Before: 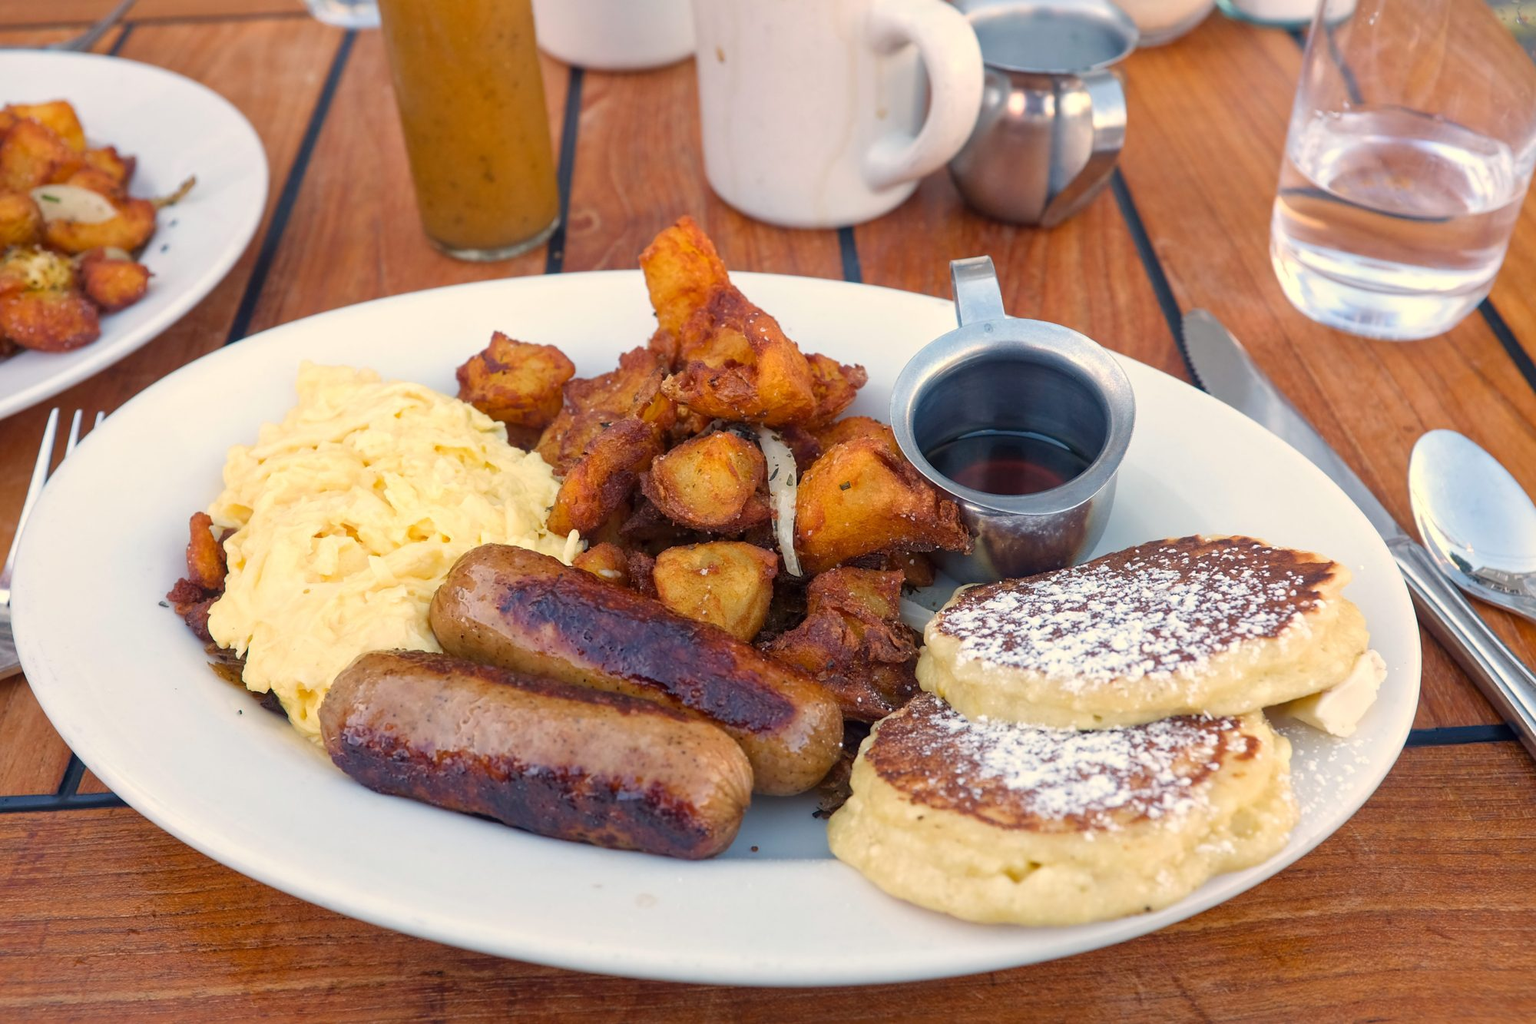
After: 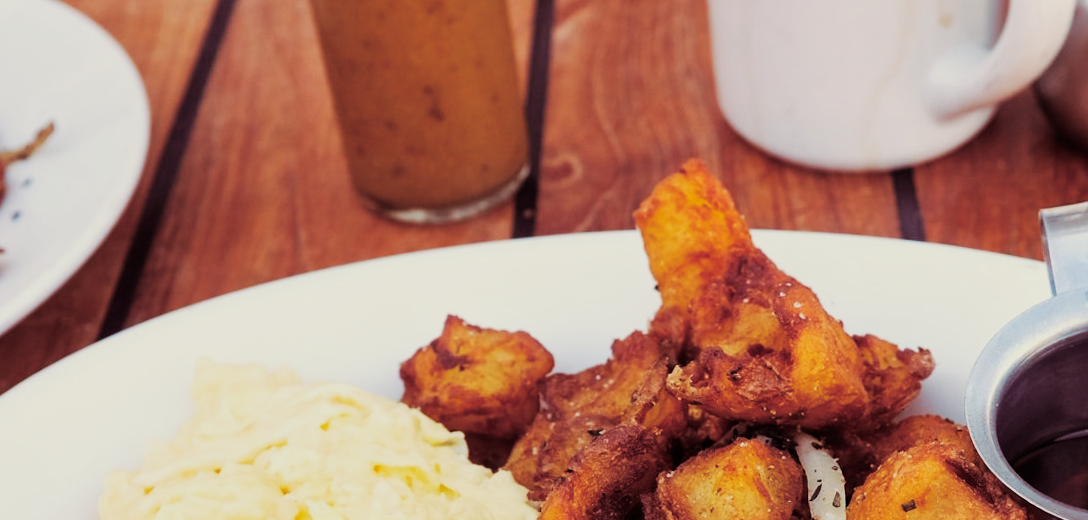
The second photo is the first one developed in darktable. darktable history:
crop: left 10.121%, top 10.631%, right 36.218%, bottom 51.526%
split-toning: on, module defaults
rotate and perspective: rotation -1.24°, automatic cropping off
sigmoid: contrast 1.81, skew -0.21, preserve hue 0%, red attenuation 0.1, red rotation 0.035, green attenuation 0.1, green rotation -0.017, blue attenuation 0.15, blue rotation -0.052, base primaries Rec2020
